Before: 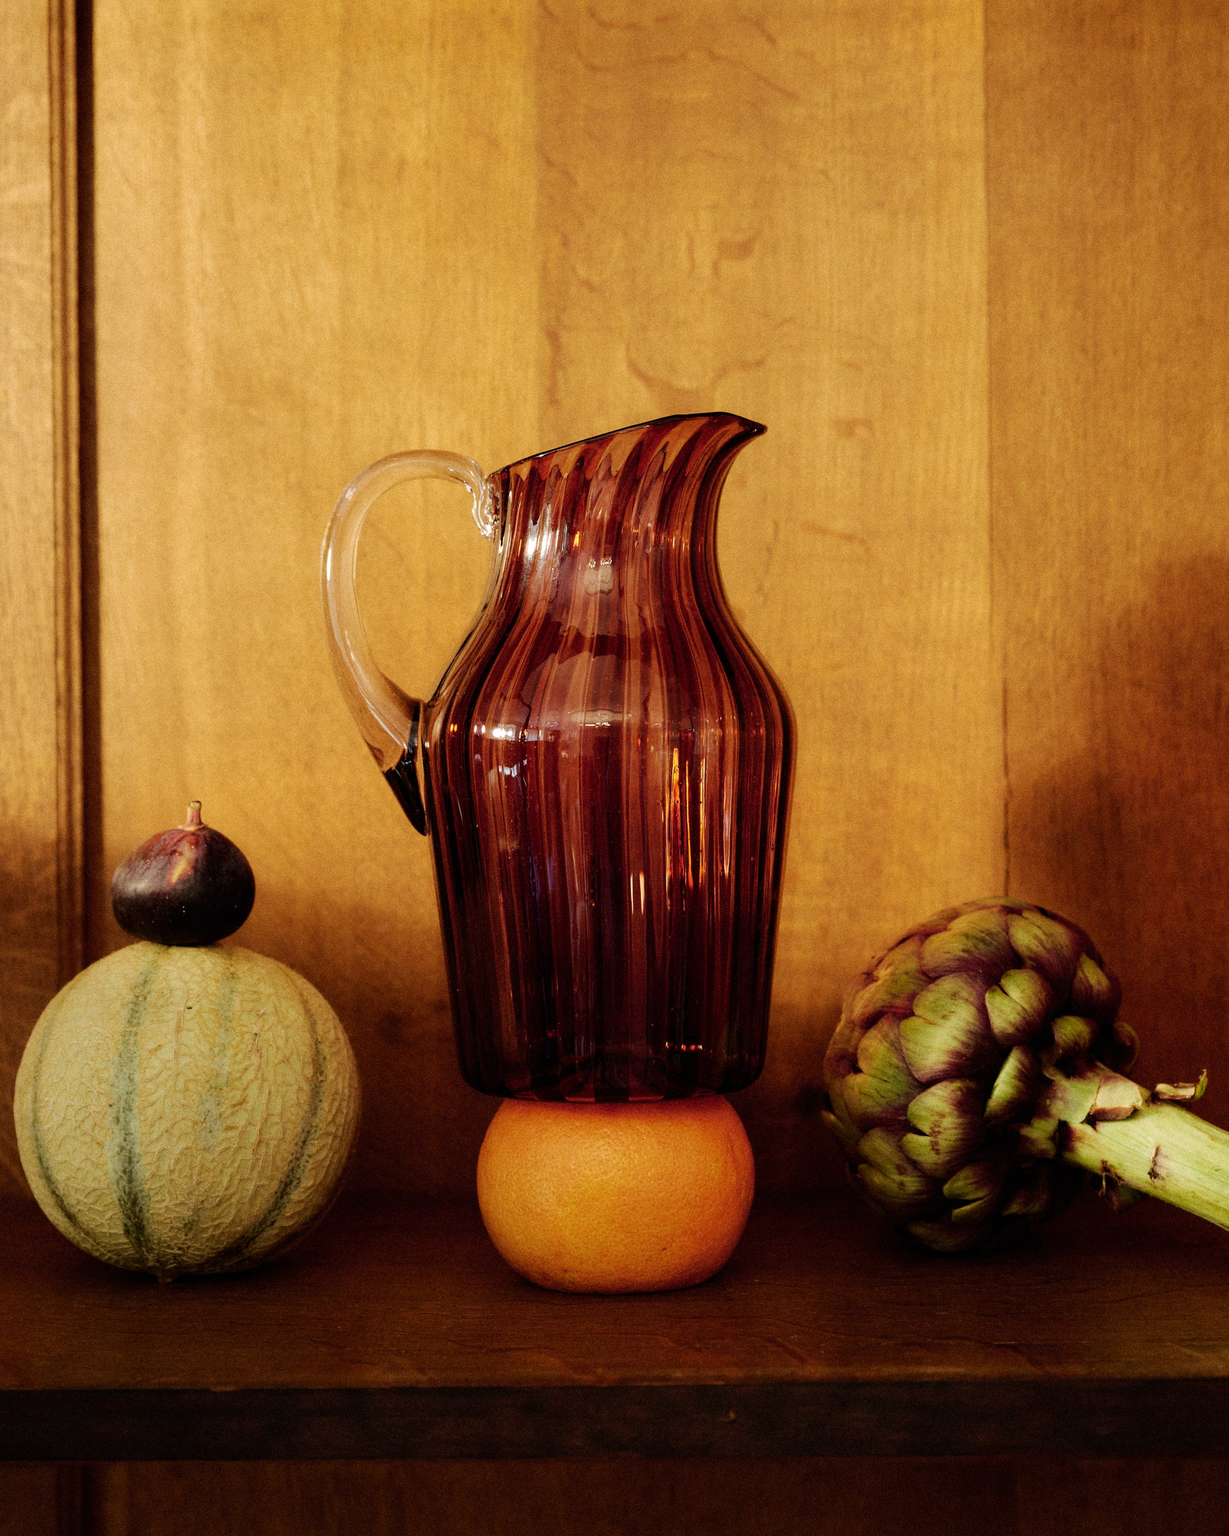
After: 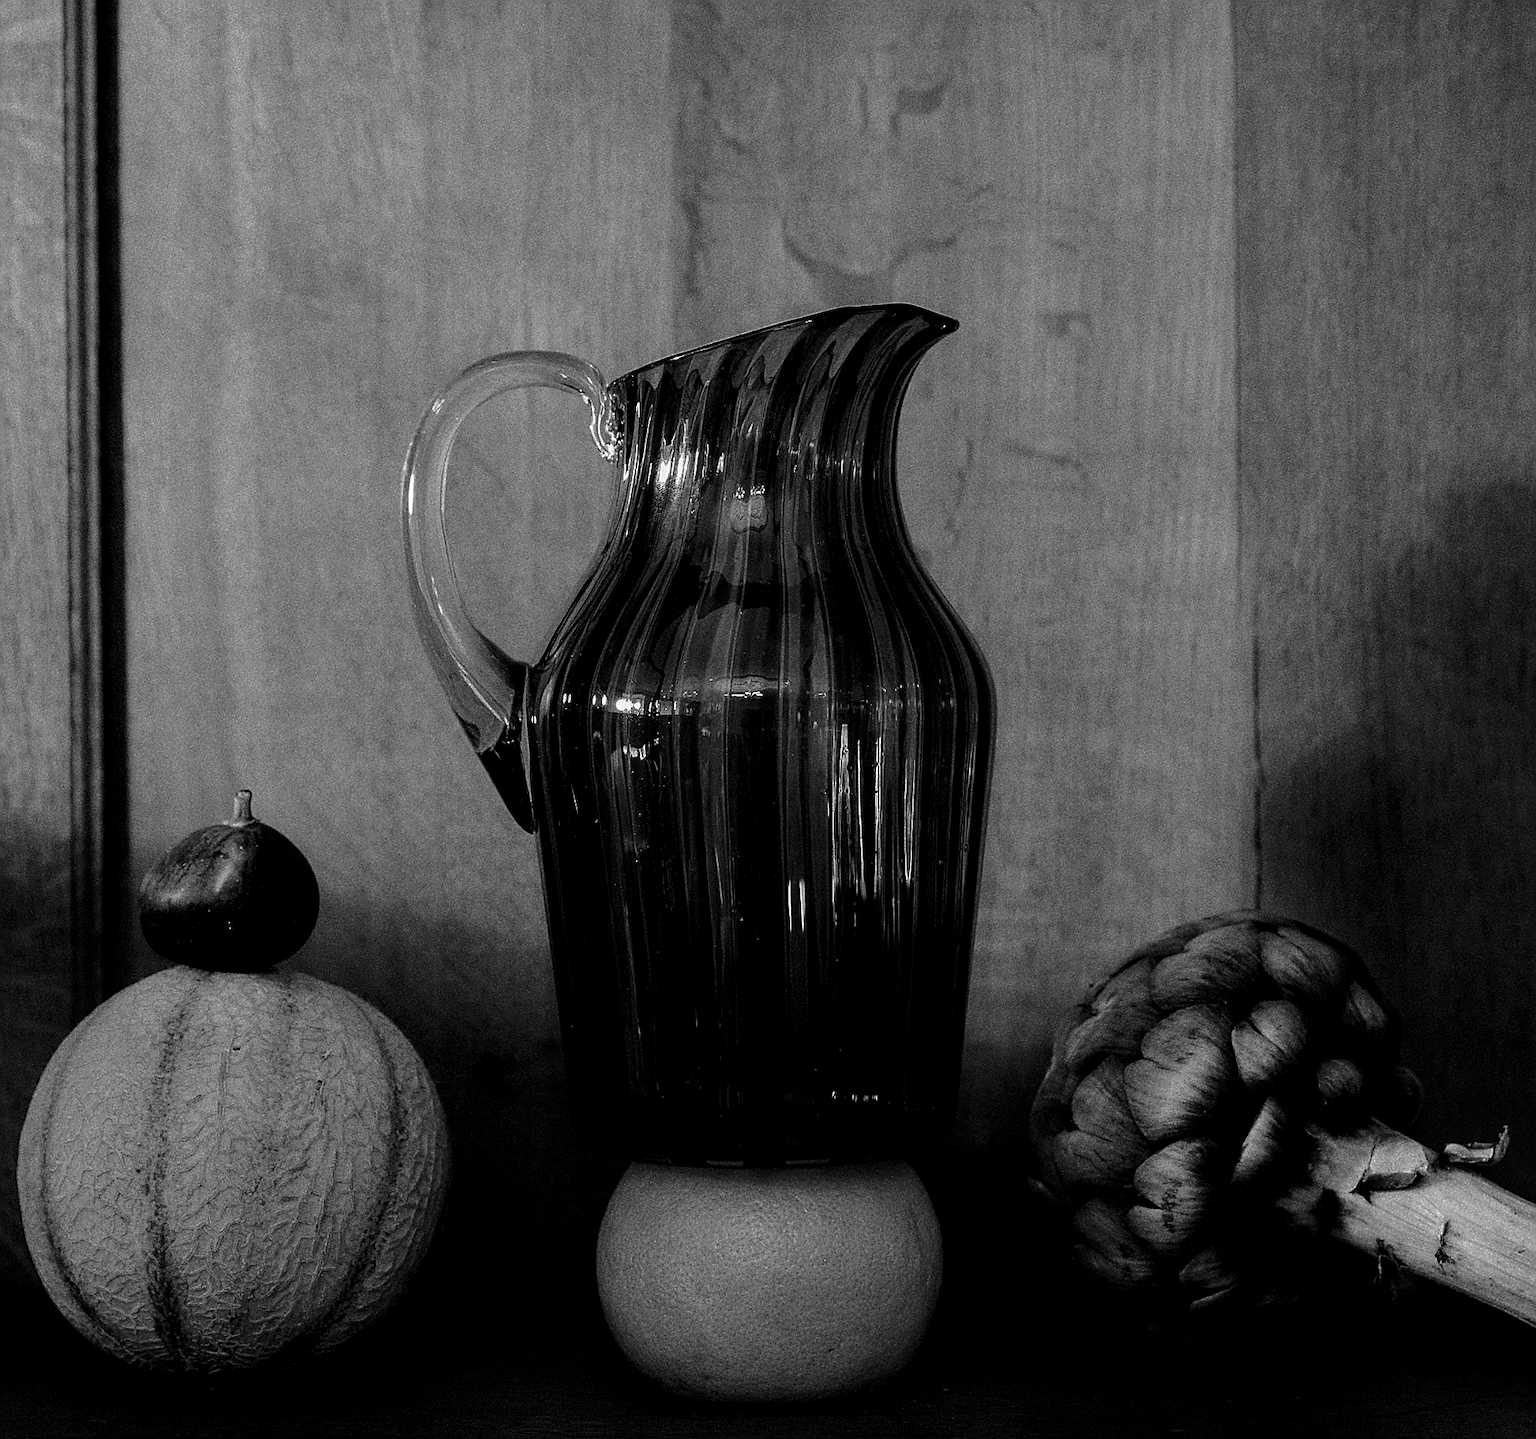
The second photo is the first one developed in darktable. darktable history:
contrast brightness saturation: contrast -0.03, brightness -0.59, saturation -1
velvia: strength 32%, mid-tones bias 0.2
sharpen: radius 1.4, amount 1.25, threshold 0.7
color balance rgb: perceptual saturation grading › global saturation 30%, global vibrance 20%
local contrast: on, module defaults
white balance: red 1.066, blue 1.119
crop: top 11.038%, bottom 13.962%
base curve: curves: ch0 [(0, 0) (0.262, 0.32) (0.722, 0.705) (1, 1)]
